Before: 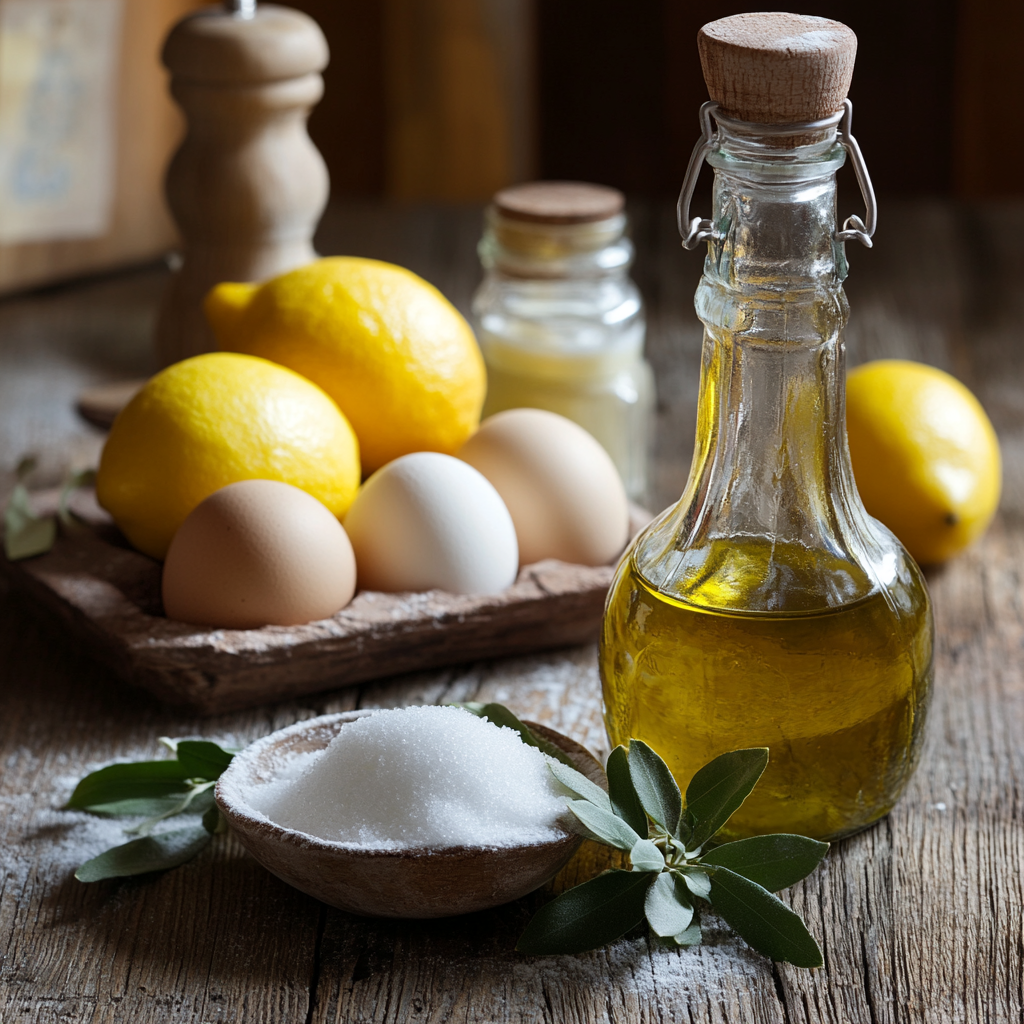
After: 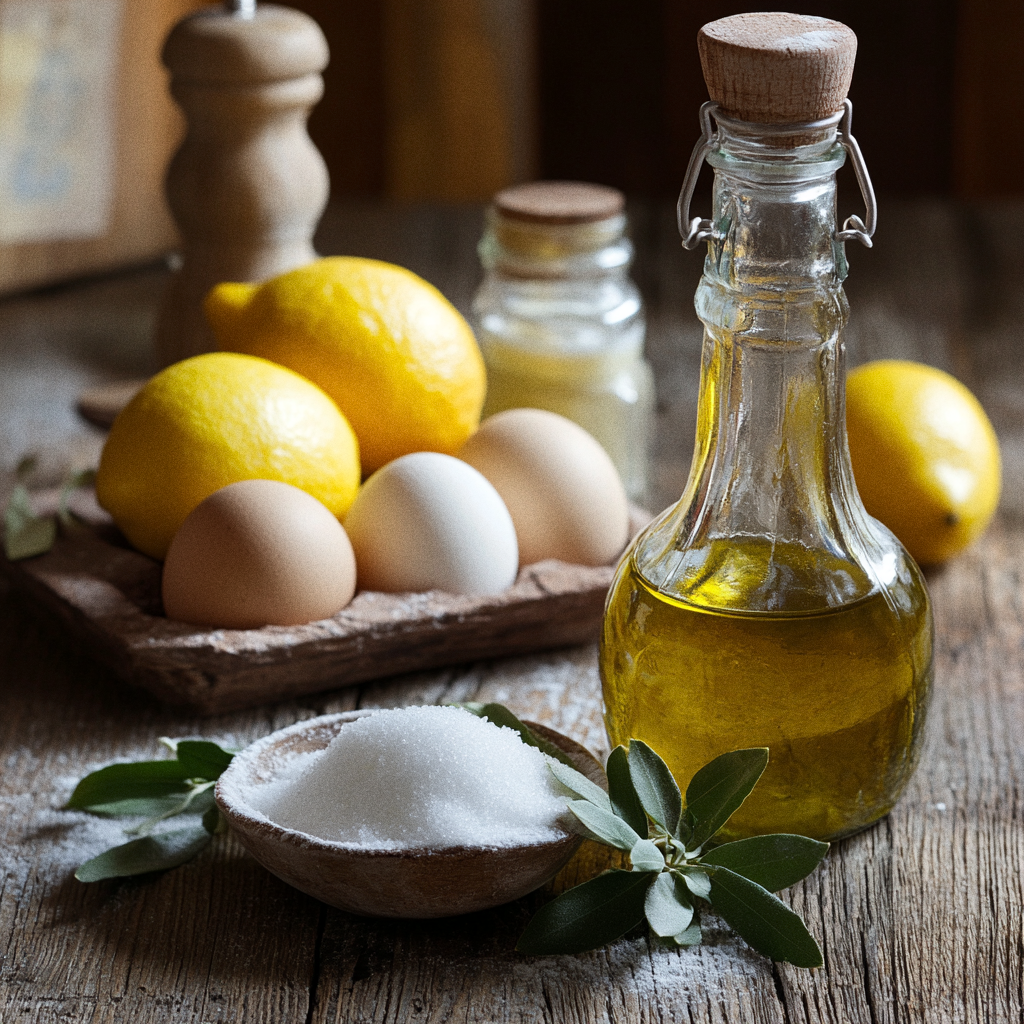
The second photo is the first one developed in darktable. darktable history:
exposure: compensate highlight preservation false
grain: on, module defaults
